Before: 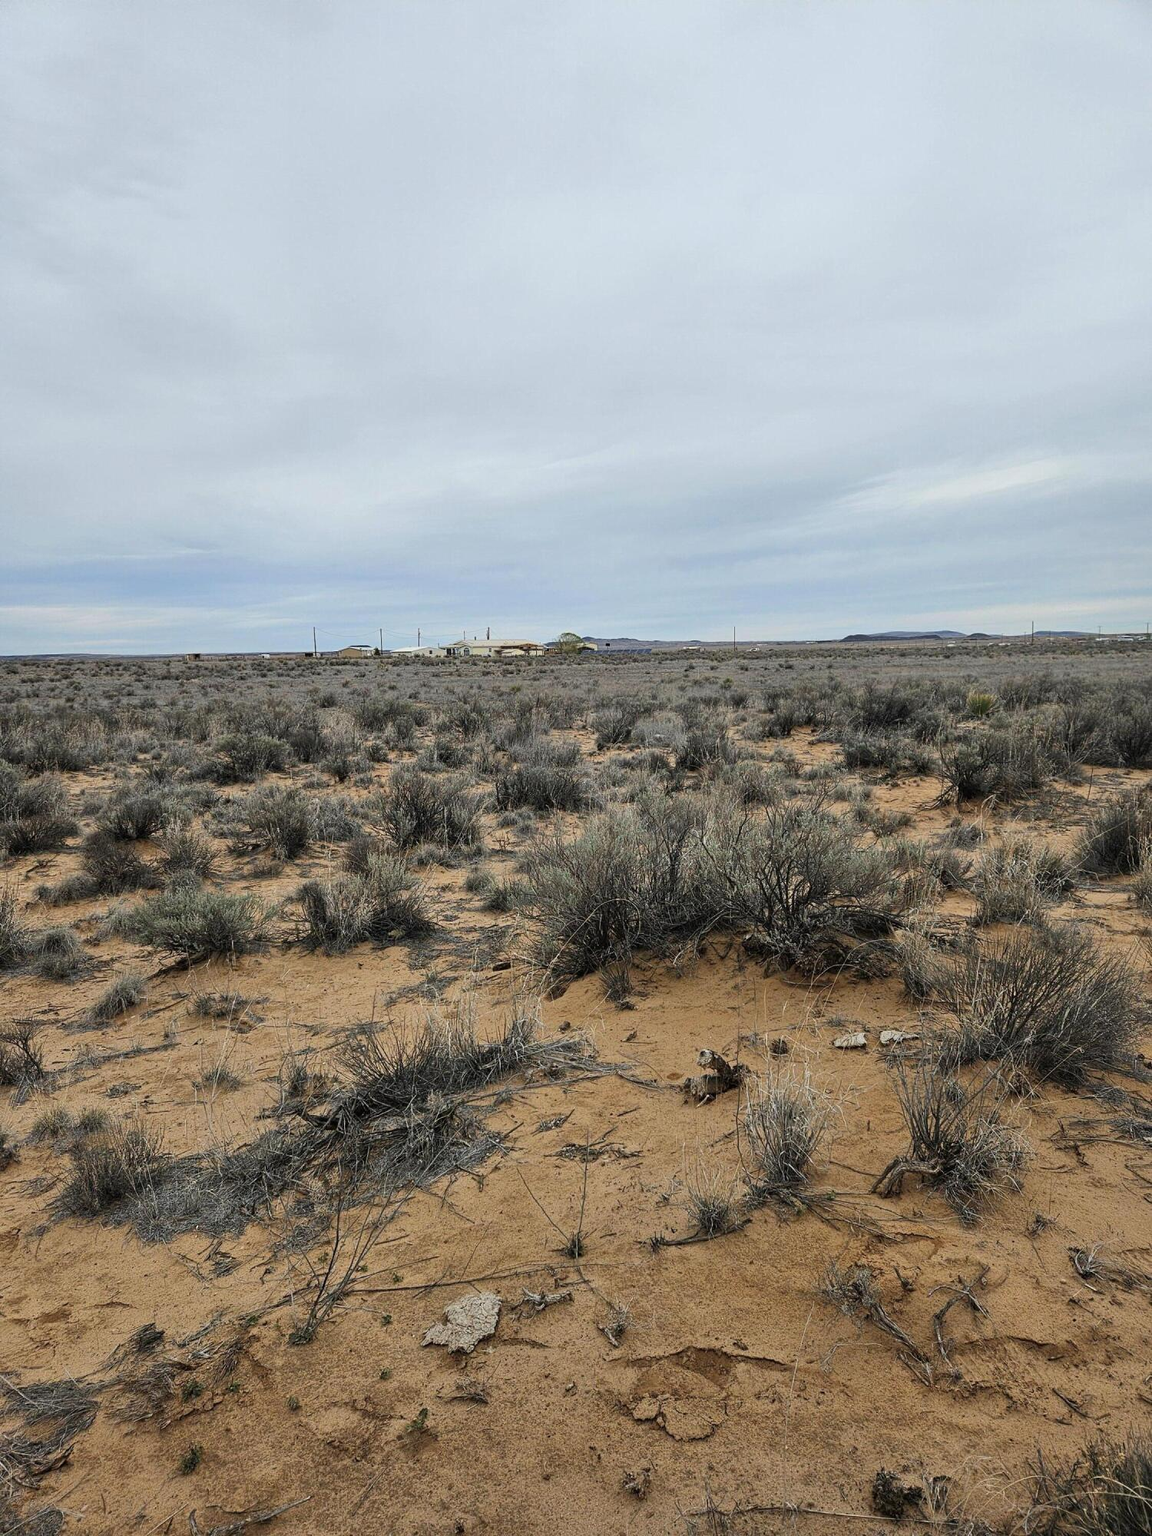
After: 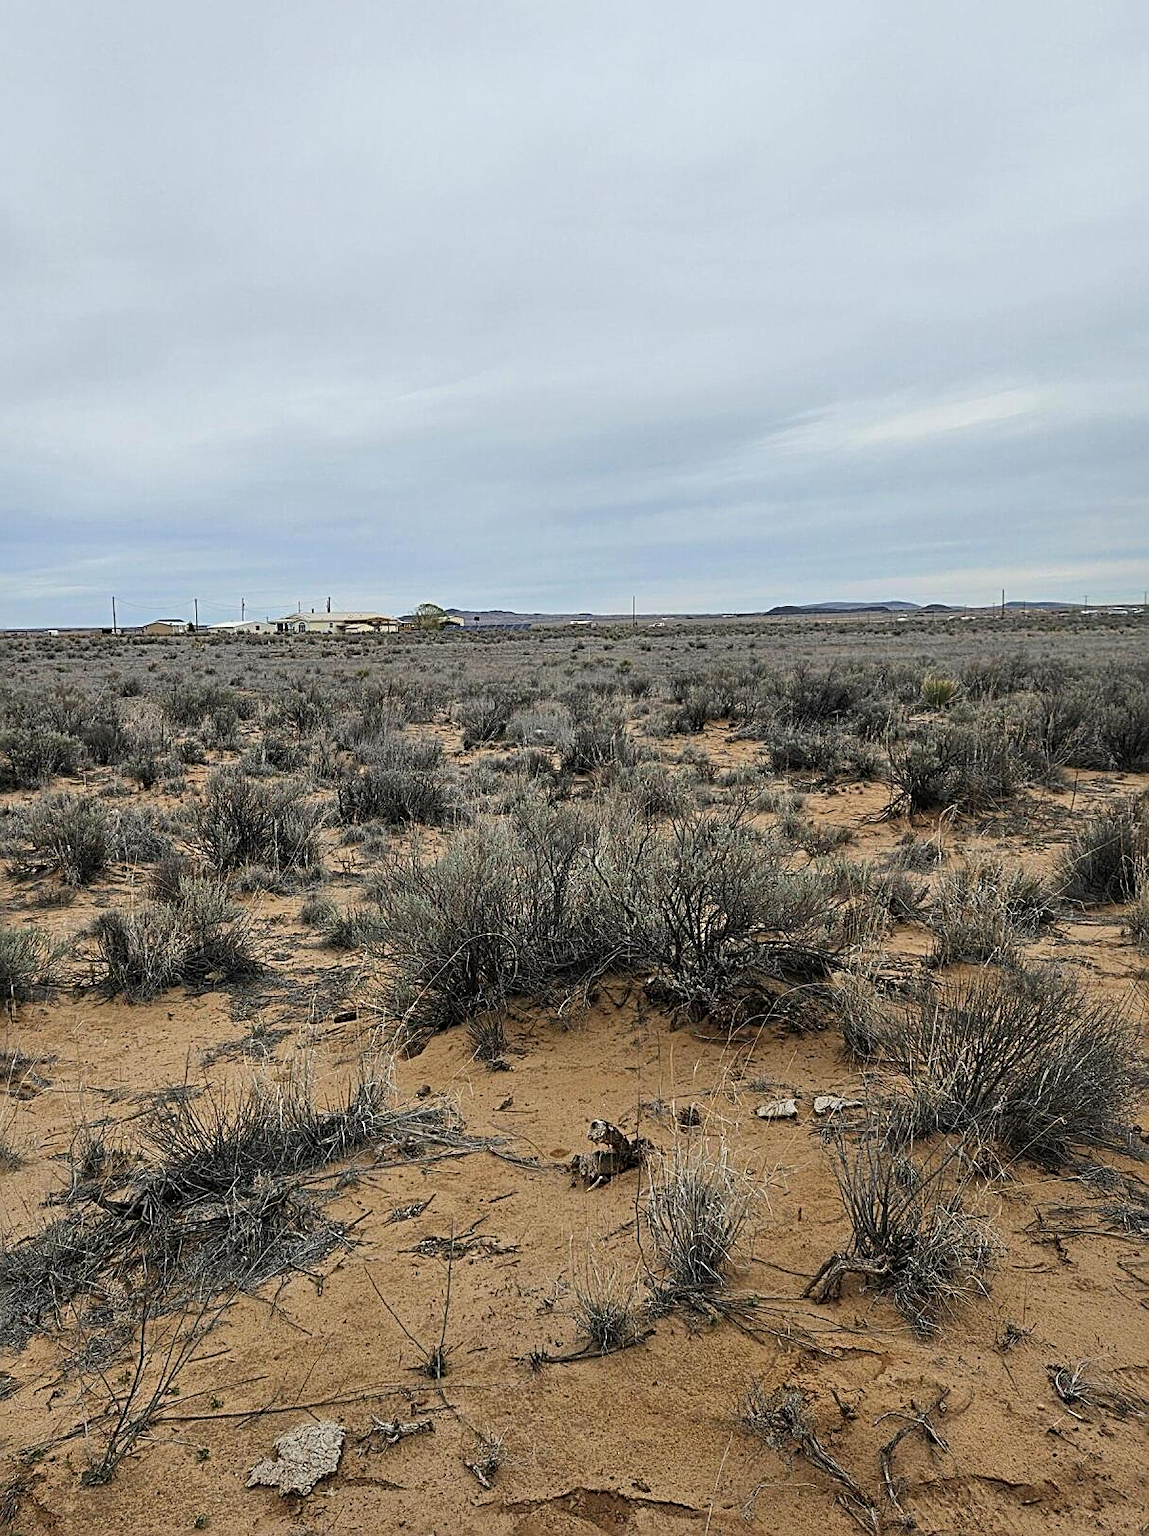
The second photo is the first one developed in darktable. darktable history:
crop: left 19.353%, top 9.495%, bottom 9.711%
sharpen: radius 2.733
